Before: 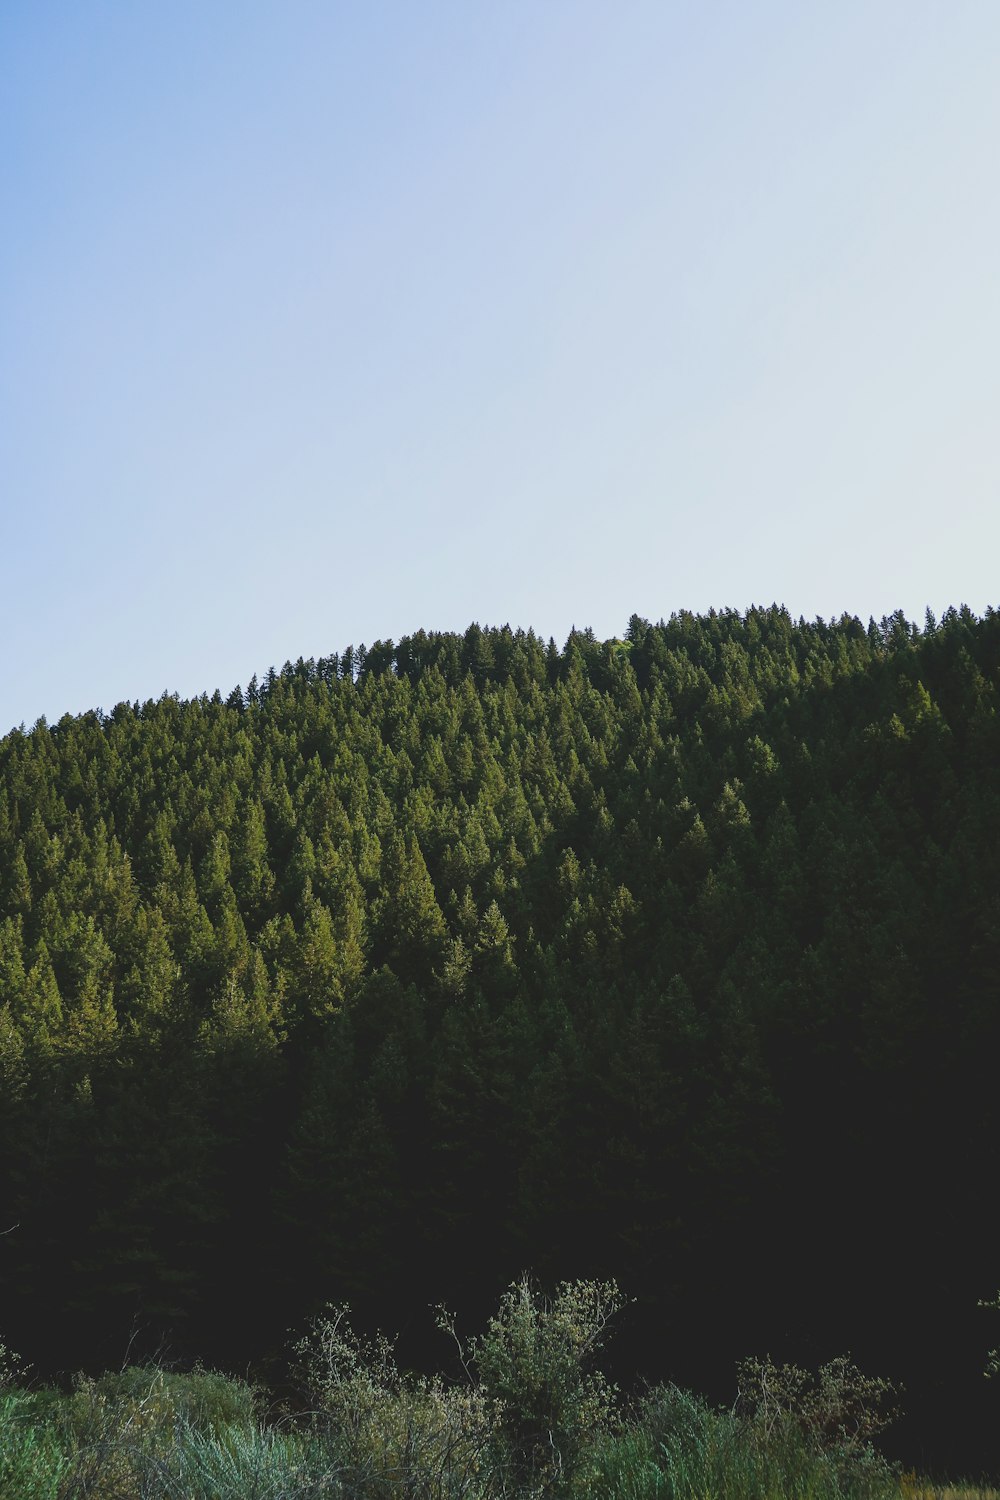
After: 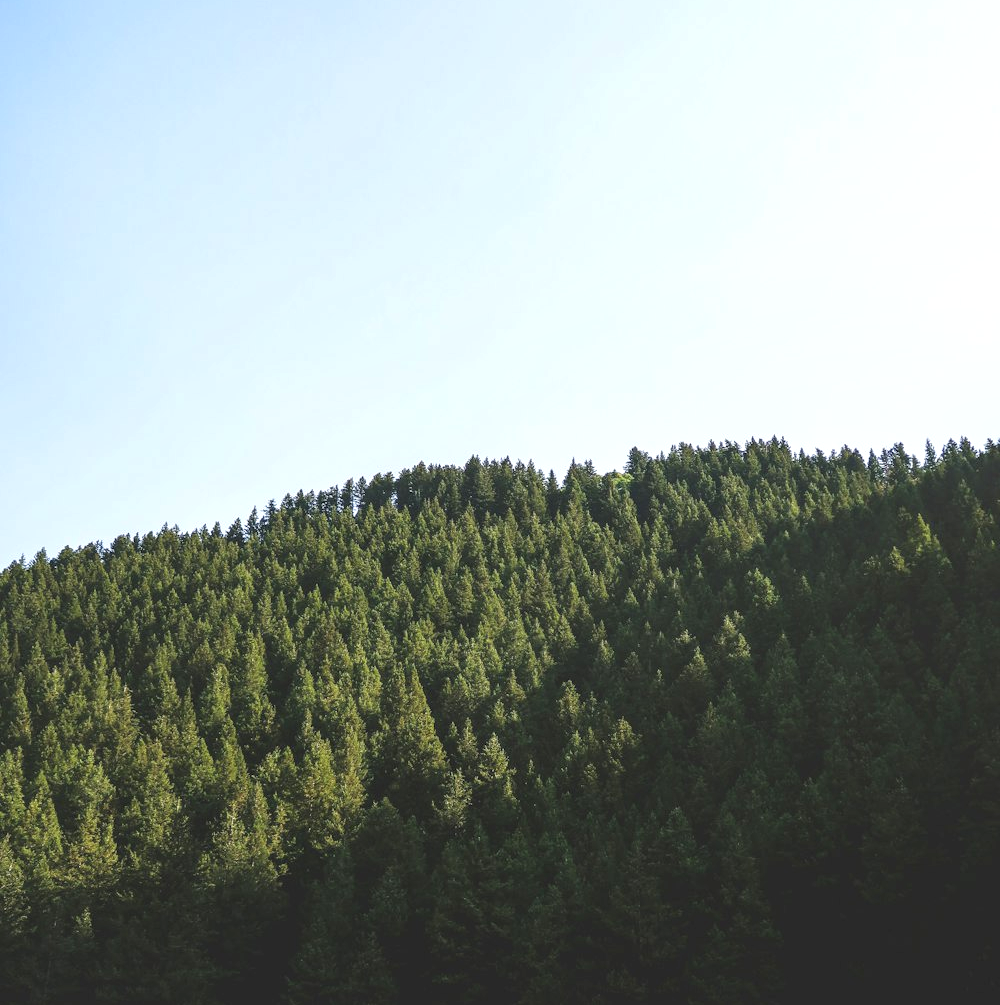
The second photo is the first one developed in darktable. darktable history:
crop: top 11.143%, bottom 21.838%
exposure: exposure 0.558 EV, compensate exposure bias true, compensate highlight preservation false
local contrast: on, module defaults
